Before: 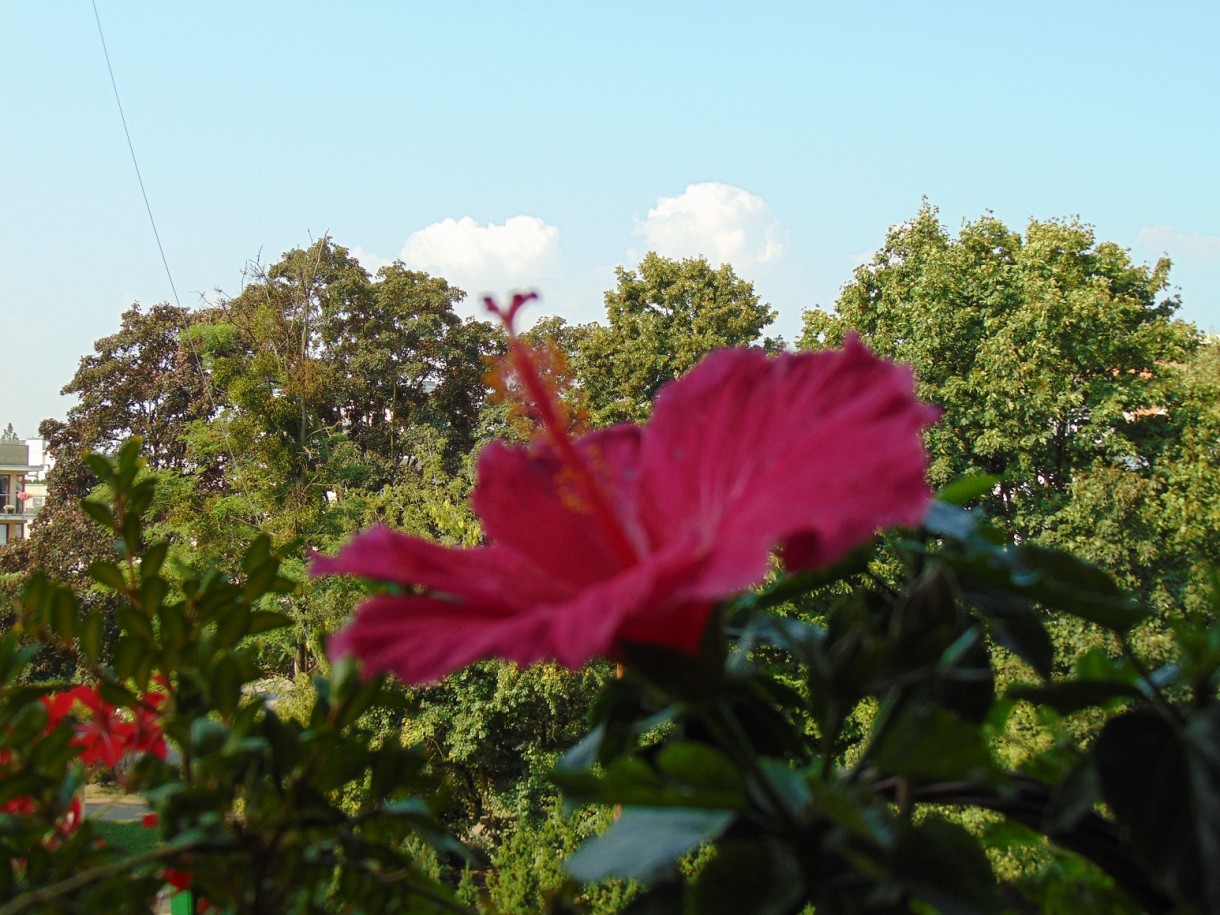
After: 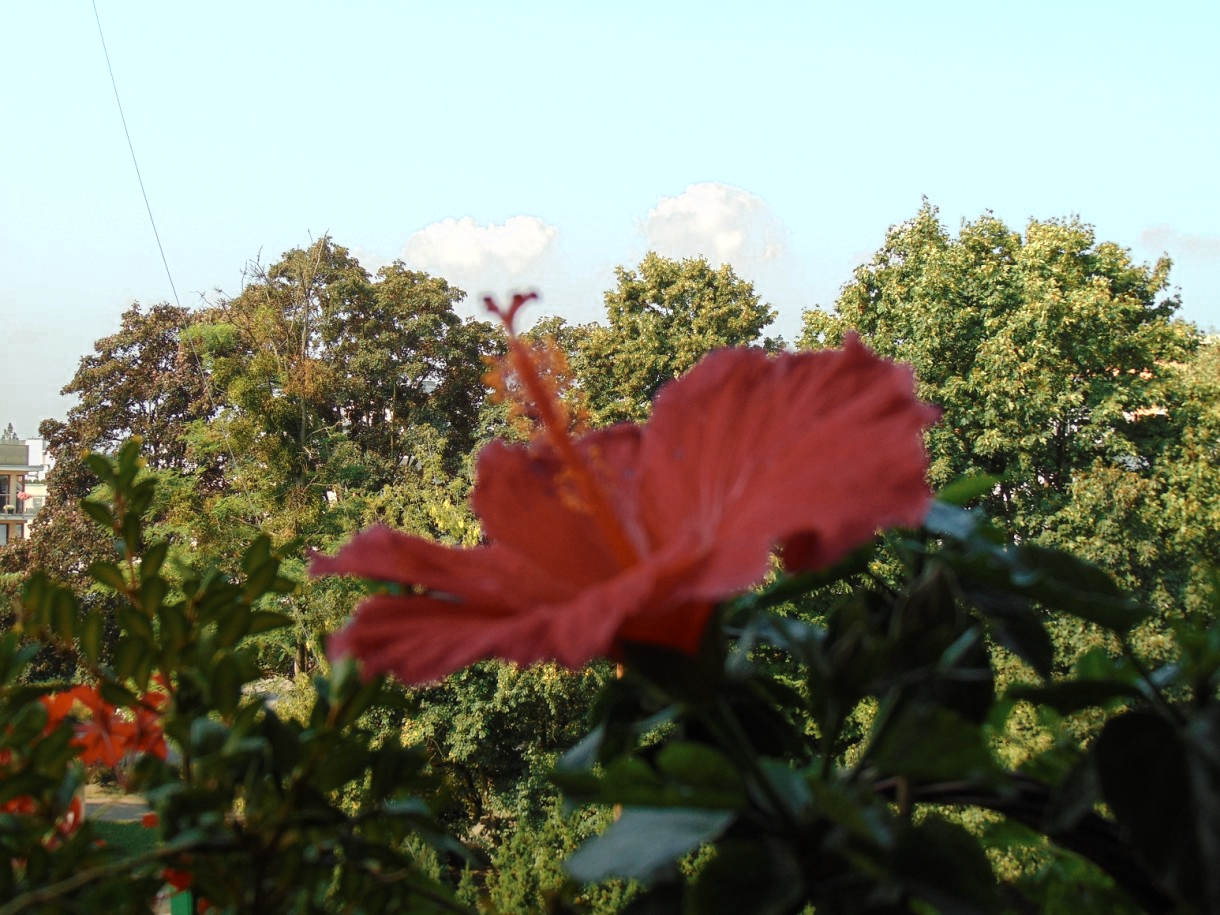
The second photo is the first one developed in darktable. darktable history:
graduated density: rotation -180°, offset 27.42
color zones: curves: ch0 [(0.018, 0.548) (0.197, 0.654) (0.425, 0.447) (0.605, 0.658) (0.732, 0.579)]; ch1 [(0.105, 0.531) (0.224, 0.531) (0.386, 0.39) (0.618, 0.456) (0.732, 0.456) (0.956, 0.421)]; ch2 [(0.039, 0.583) (0.215, 0.465) (0.399, 0.544) (0.465, 0.548) (0.614, 0.447) (0.724, 0.43) (0.882, 0.623) (0.956, 0.632)]
exposure: exposure -0.01 EV, compensate highlight preservation false
